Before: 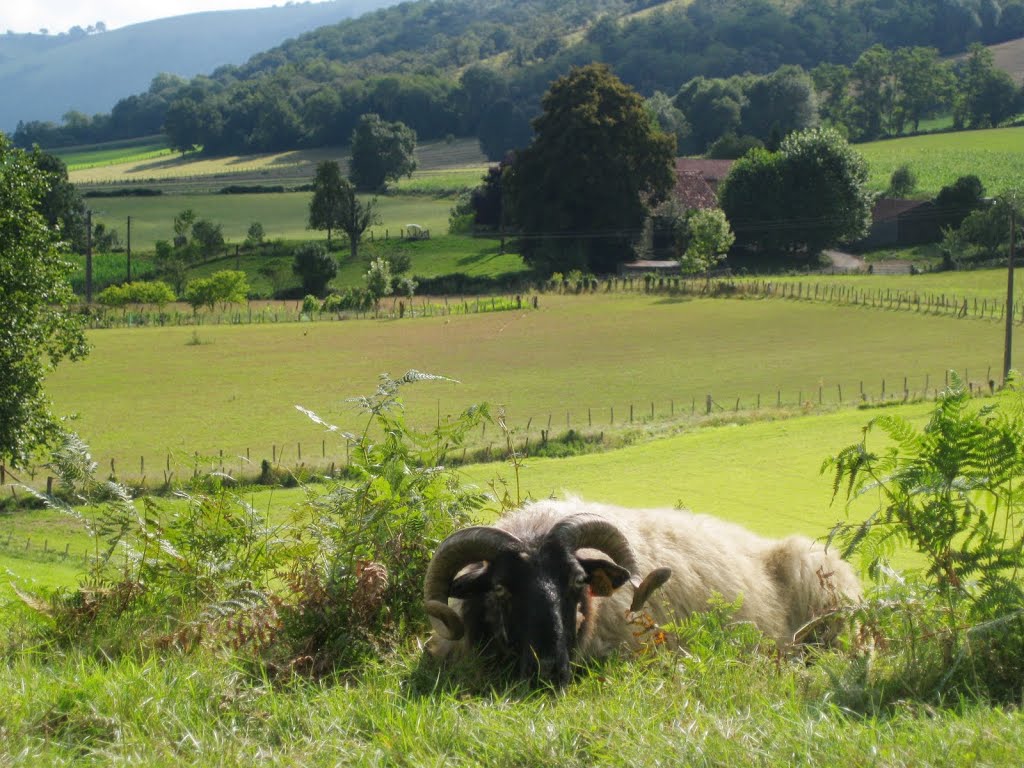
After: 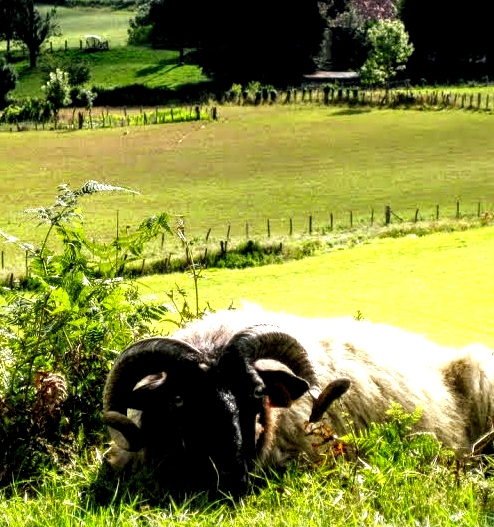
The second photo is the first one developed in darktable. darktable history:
crop: left 31.379%, top 24.658%, right 20.326%, bottom 6.628%
filmic rgb: black relative exposure -8.2 EV, white relative exposure 2.2 EV, threshold 3 EV, hardness 7.11, latitude 85.74%, contrast 1.696, highlights saturation mix -4%, shadows ↔ highlights balance -2.69%, preserve chrominance no, color science v5 (2021), contrast in shadows safe, contrast in highlights safe, enable highlight reconstruction true
local contrast: highlights 65%, shadows 54%, detail 169%, midtone range 0.514
